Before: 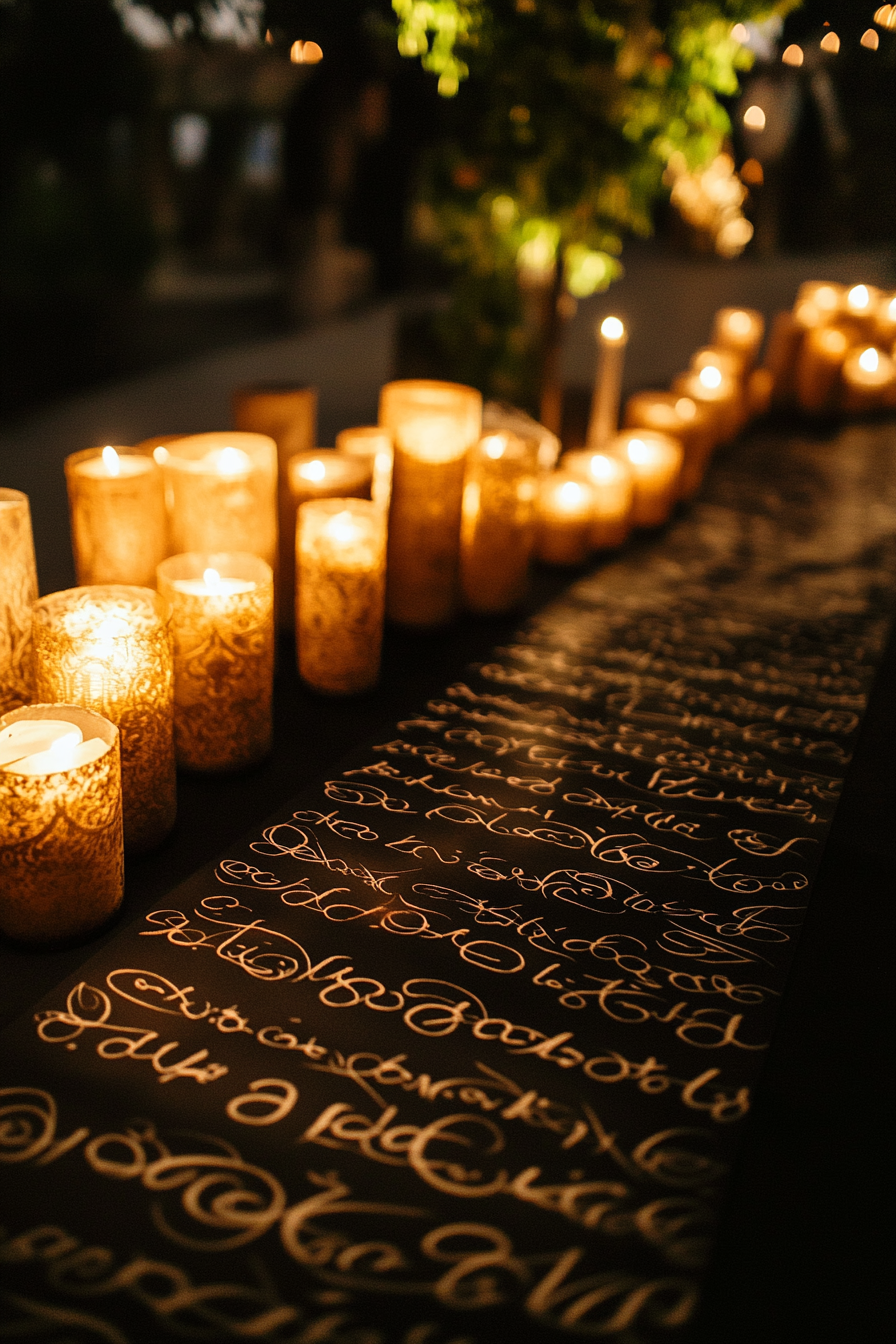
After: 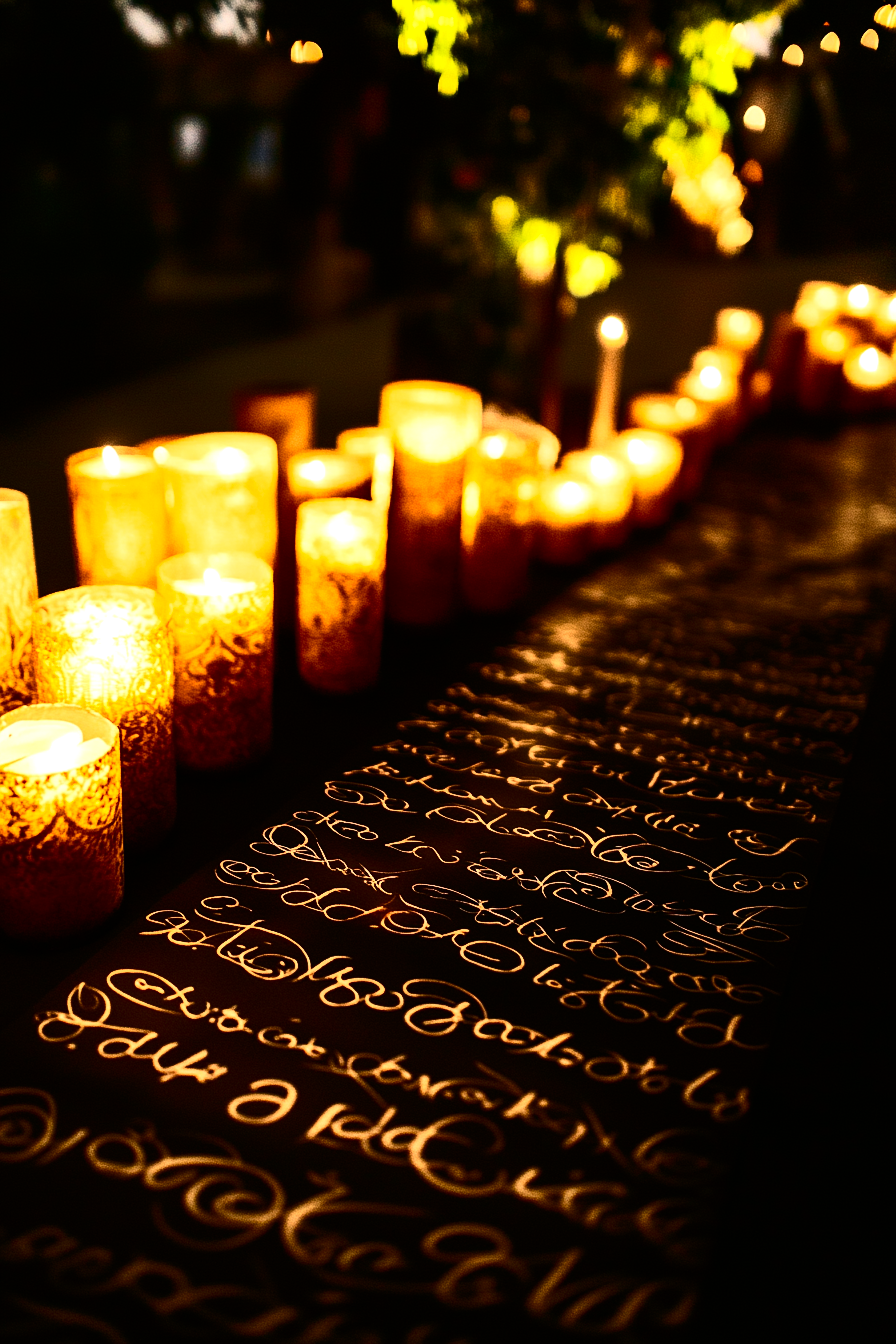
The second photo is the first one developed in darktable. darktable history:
contrast brightness saturation: contrast 0.4, brightness 0.05, saturation 0.25
tone equalizer: -8 EV -0.75 EV, -7 EV -0.7 EV, -6 EV -0.6 EV, -5 EV -0.4 EV, -3 EV 0.4 EV, -2 EV 0.6 EV, -1 EV 0.7 EV, +0 EV 0.75 EV, edges refinement/feathering 500, mask exposure compensation -1.57 EV, preserve details no
